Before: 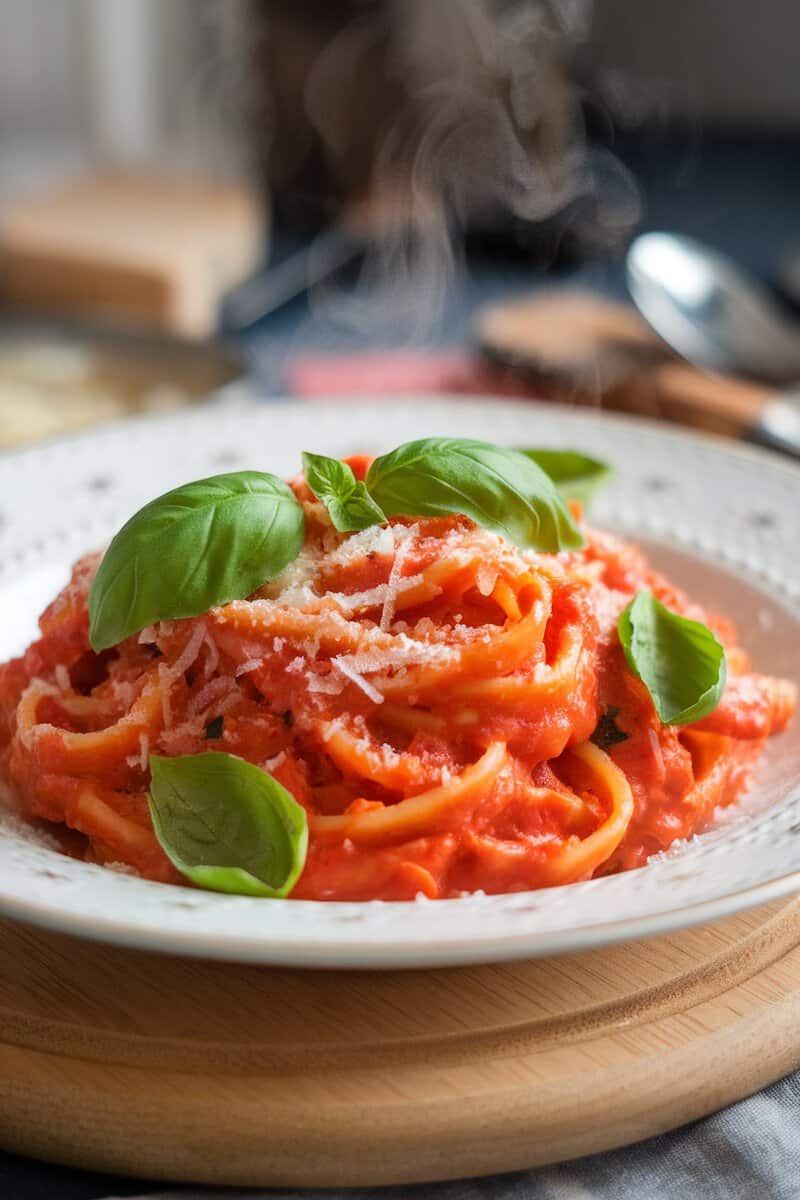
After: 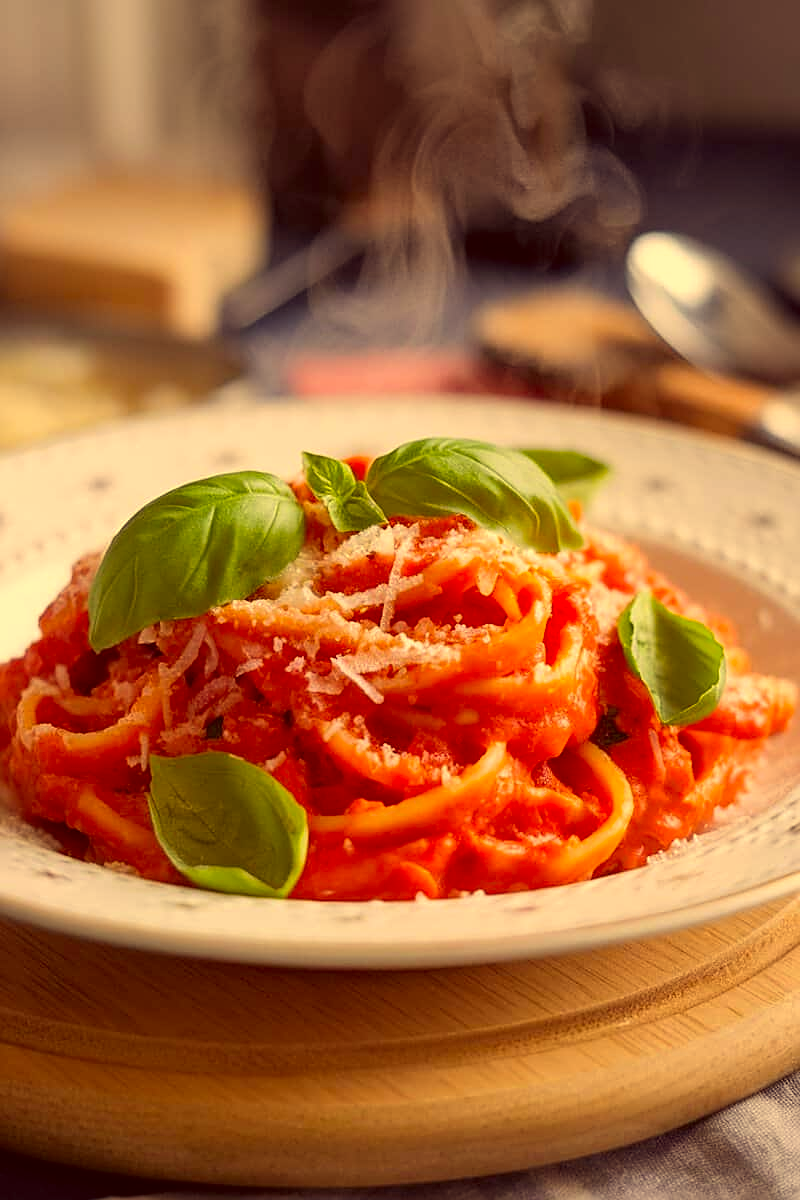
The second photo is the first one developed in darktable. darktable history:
sharpen: on, module defaults
color correction: highlights a* 9.88, highlights b* 39.29, shadows a* 15.06, shadows b* 3.43
